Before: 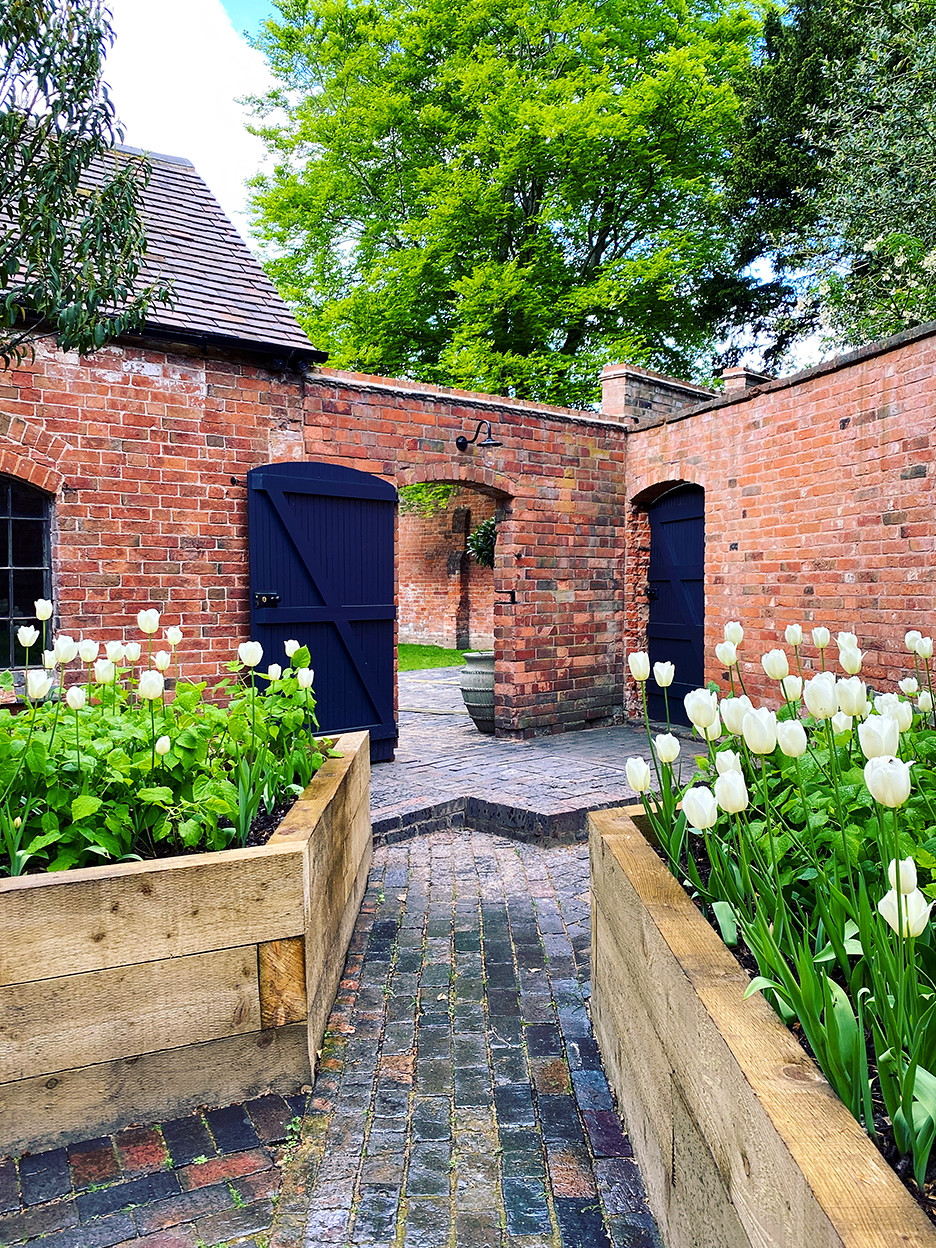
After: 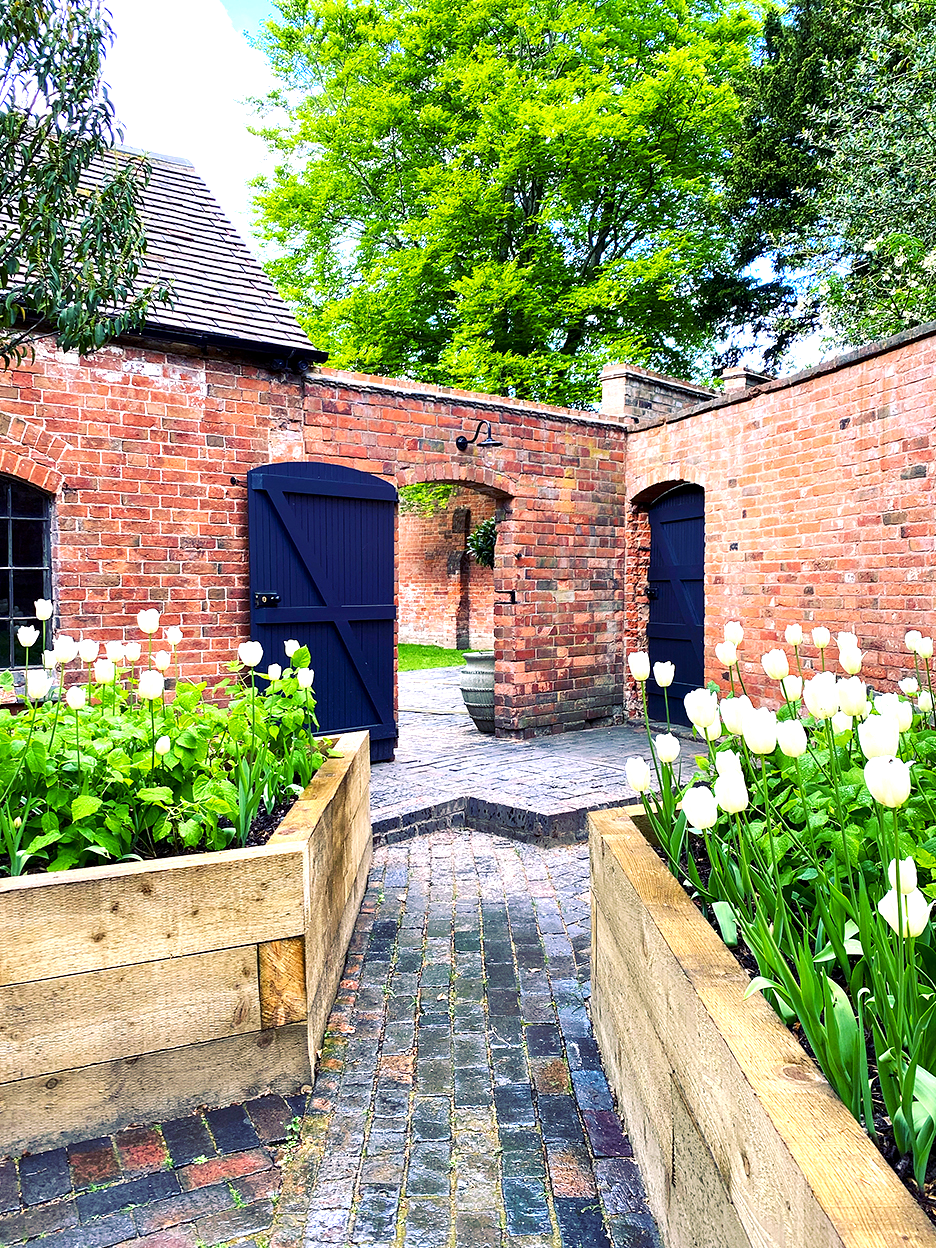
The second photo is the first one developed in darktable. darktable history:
exposure: black level correction 0.001, exposure 0.674 EV, compensate highlight preservation false
